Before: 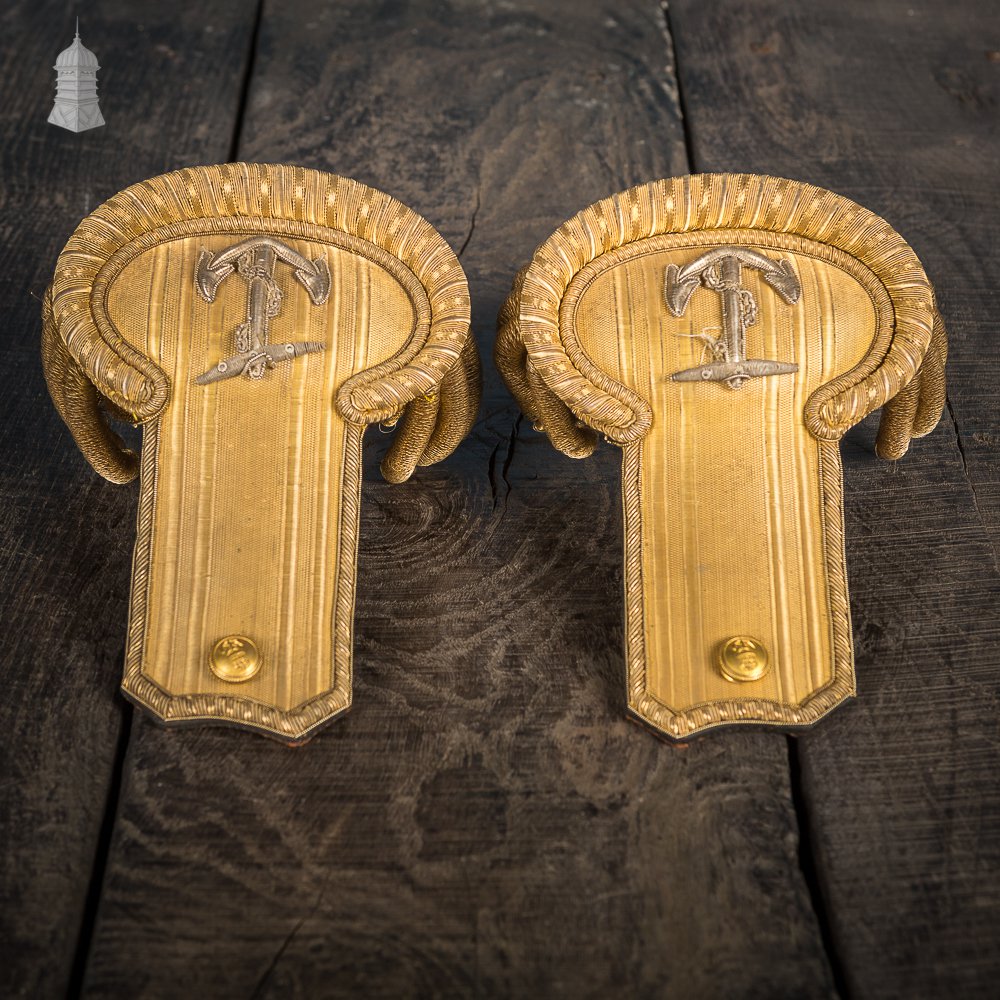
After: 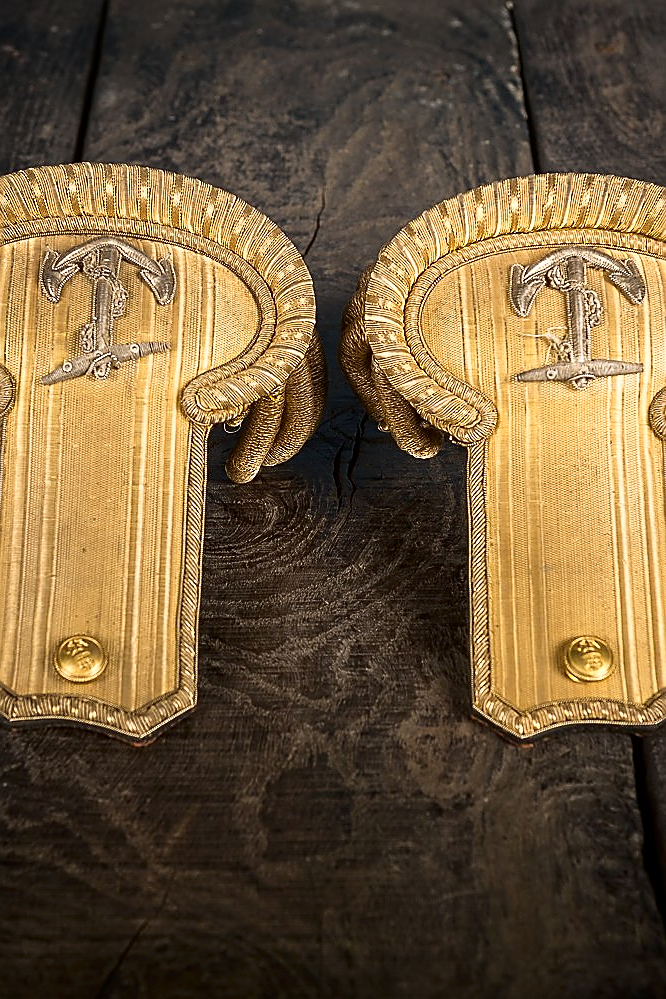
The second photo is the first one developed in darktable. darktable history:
crop and rotate: left 15.596%, right 17.776%
shadows and highlights: shadows -62.29, white point adjustment -5.11, highlights 61.32
sharpen: radius 1.392, amount 1.233, threshold 0.735
